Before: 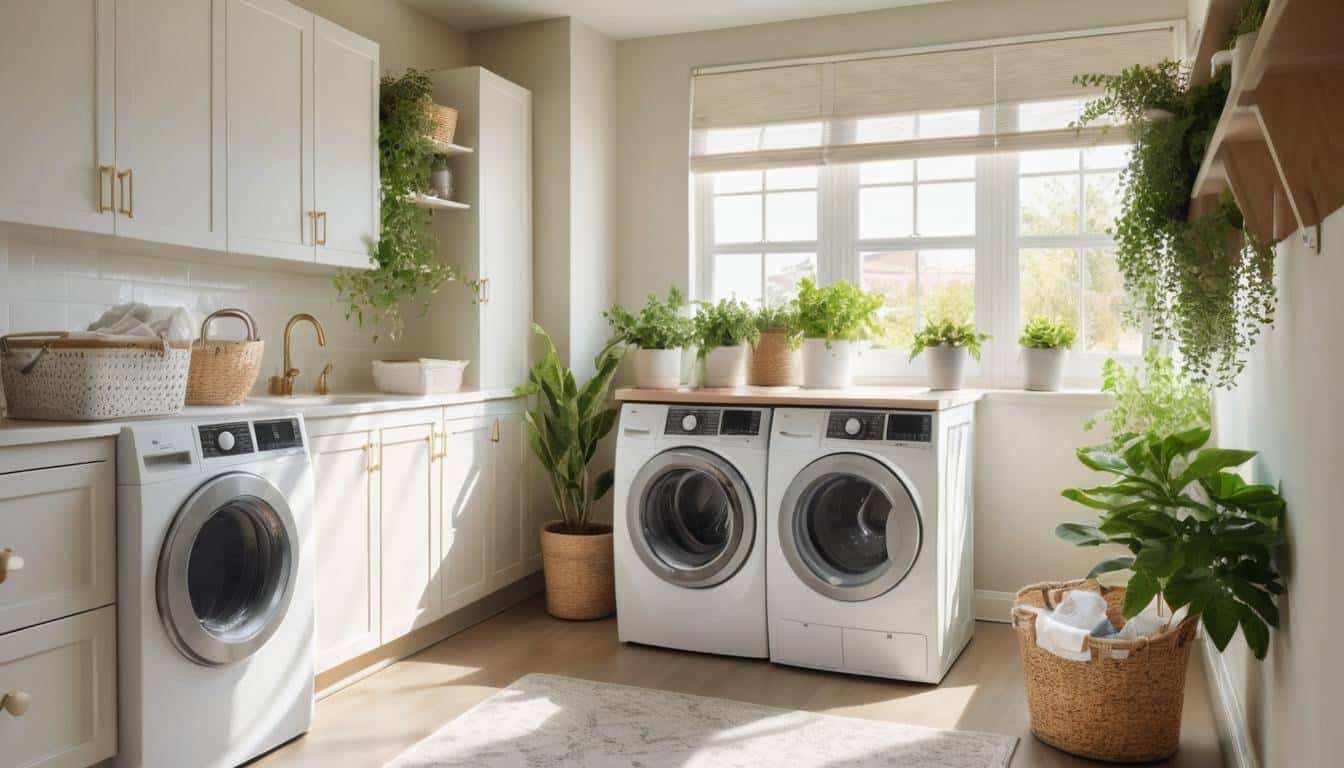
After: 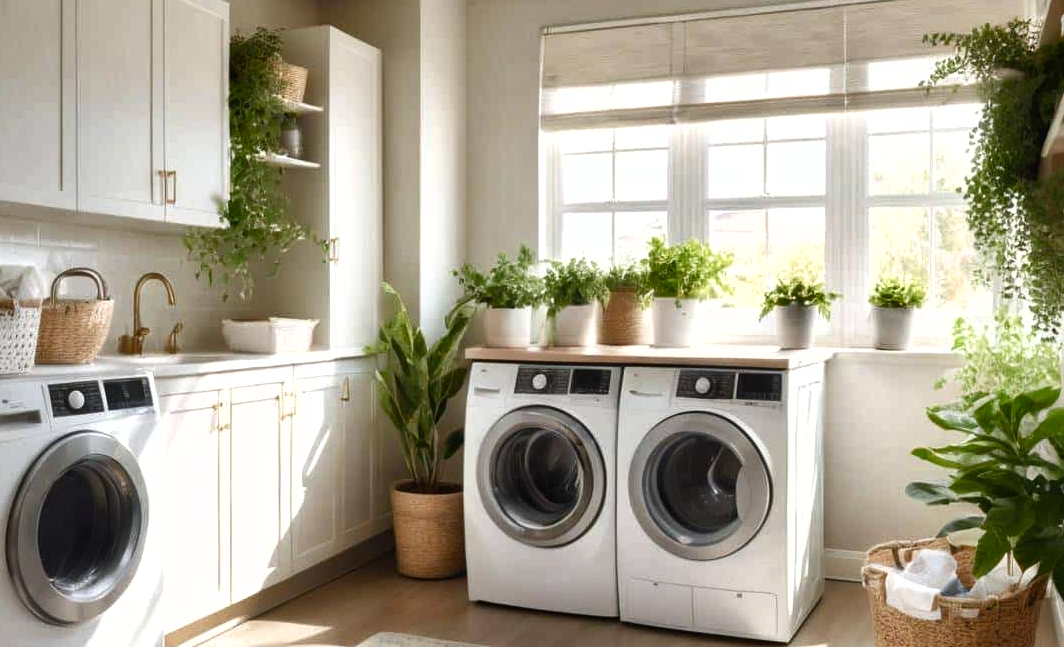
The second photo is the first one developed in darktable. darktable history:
crop: left 11.225%, top 5.381%, right 9.565%, bottom 10.314%
contrast brightness saturation: saturation -0.05
color balance rgb: shadows lift › luminance -20%, power › hue 72.24°, highlights gain › luminance 15%, global offset › hue 171.6°, perceptual saturation grading › highlights -30%, perceptual saturation grading › shadows 20%, global vibrance 30%, contrast 10%
shadows and highlights: low approximation 0.01, soften with gaussian
